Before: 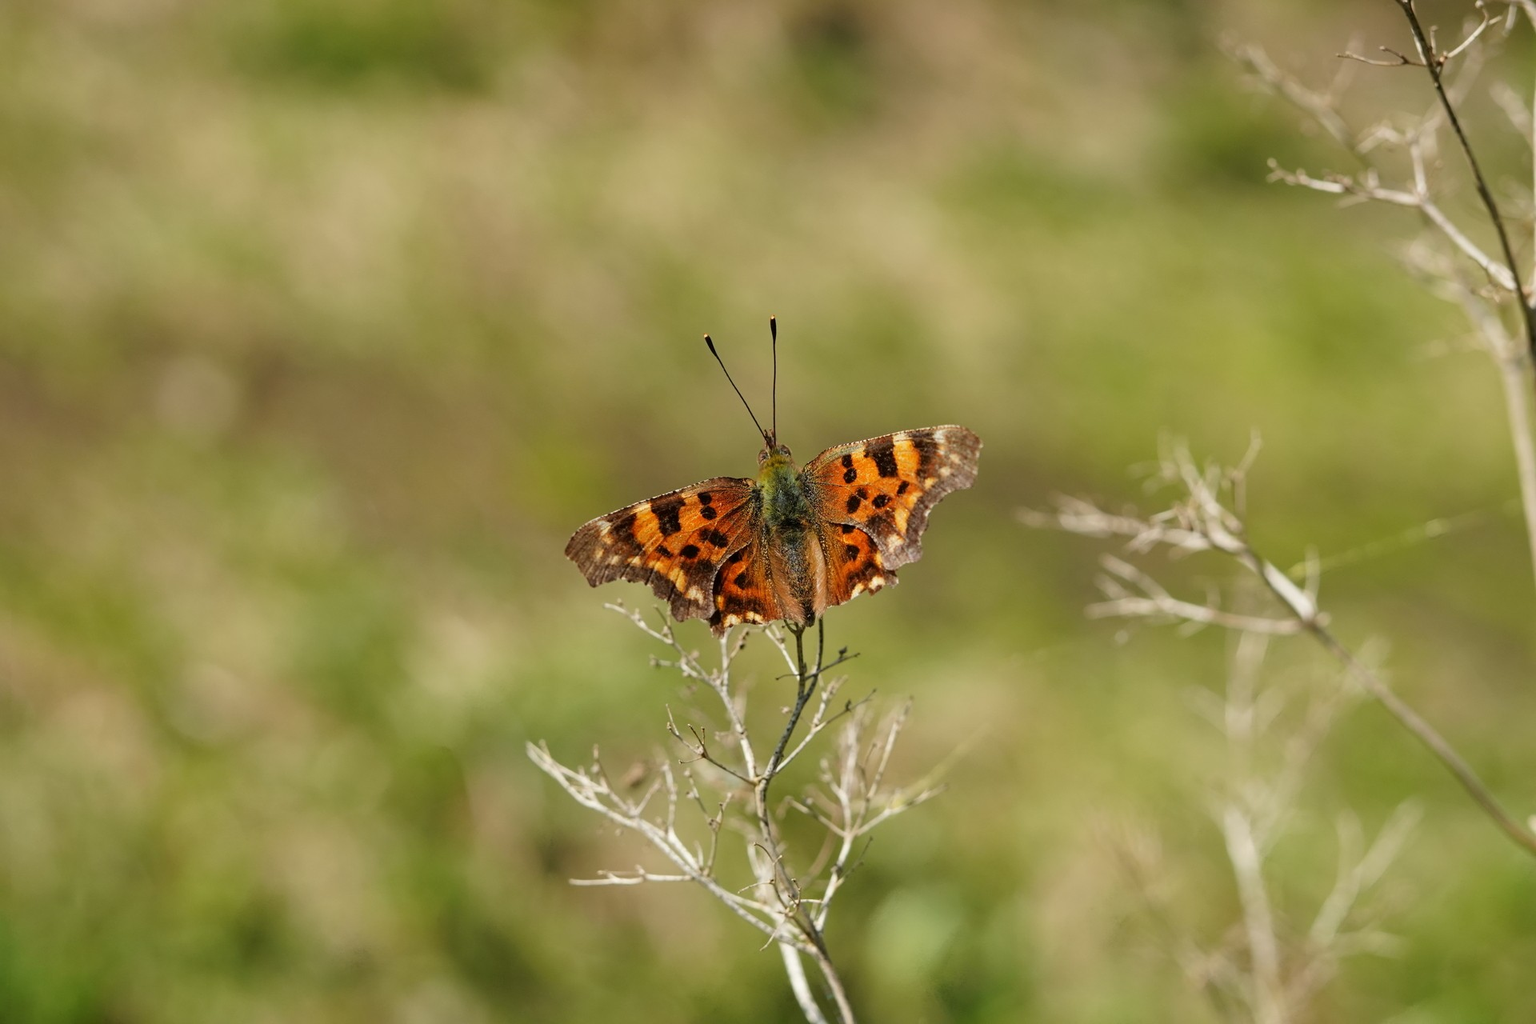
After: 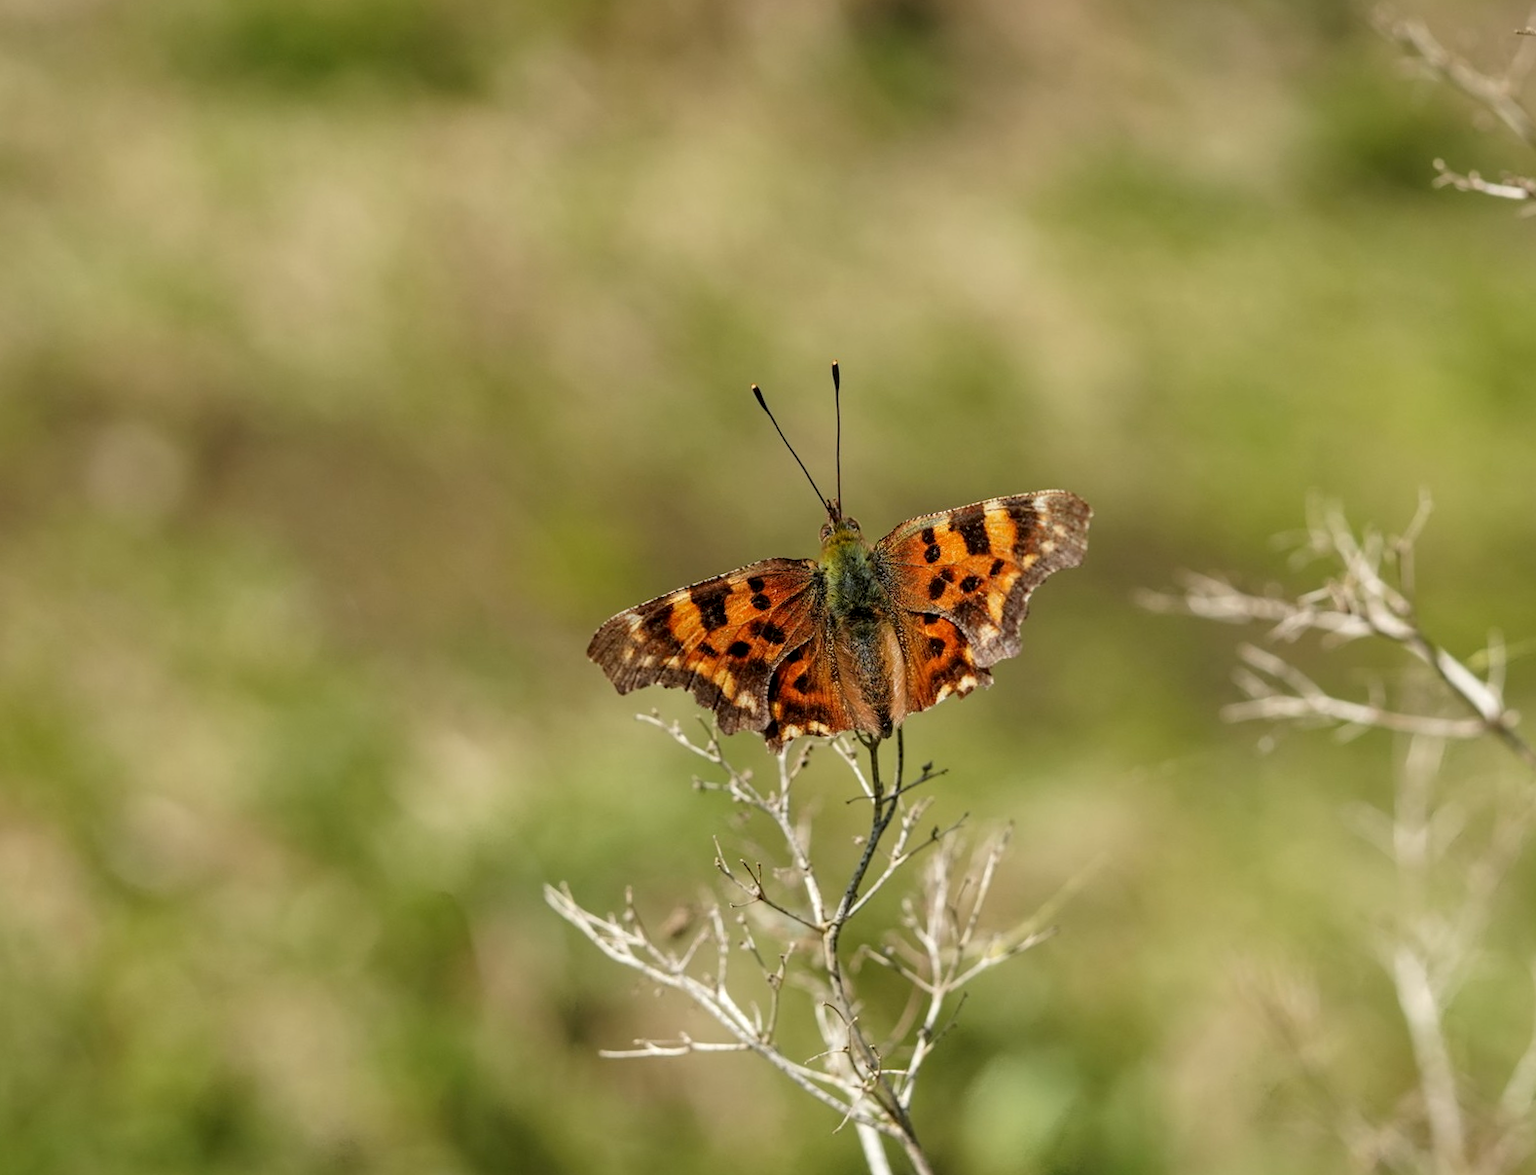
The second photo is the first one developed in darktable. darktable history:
local contrast: on, module defaults
crop and rotate: angle 1°, left 4.281%, top 0.642%, right 11.383%, bottom 2.486%
